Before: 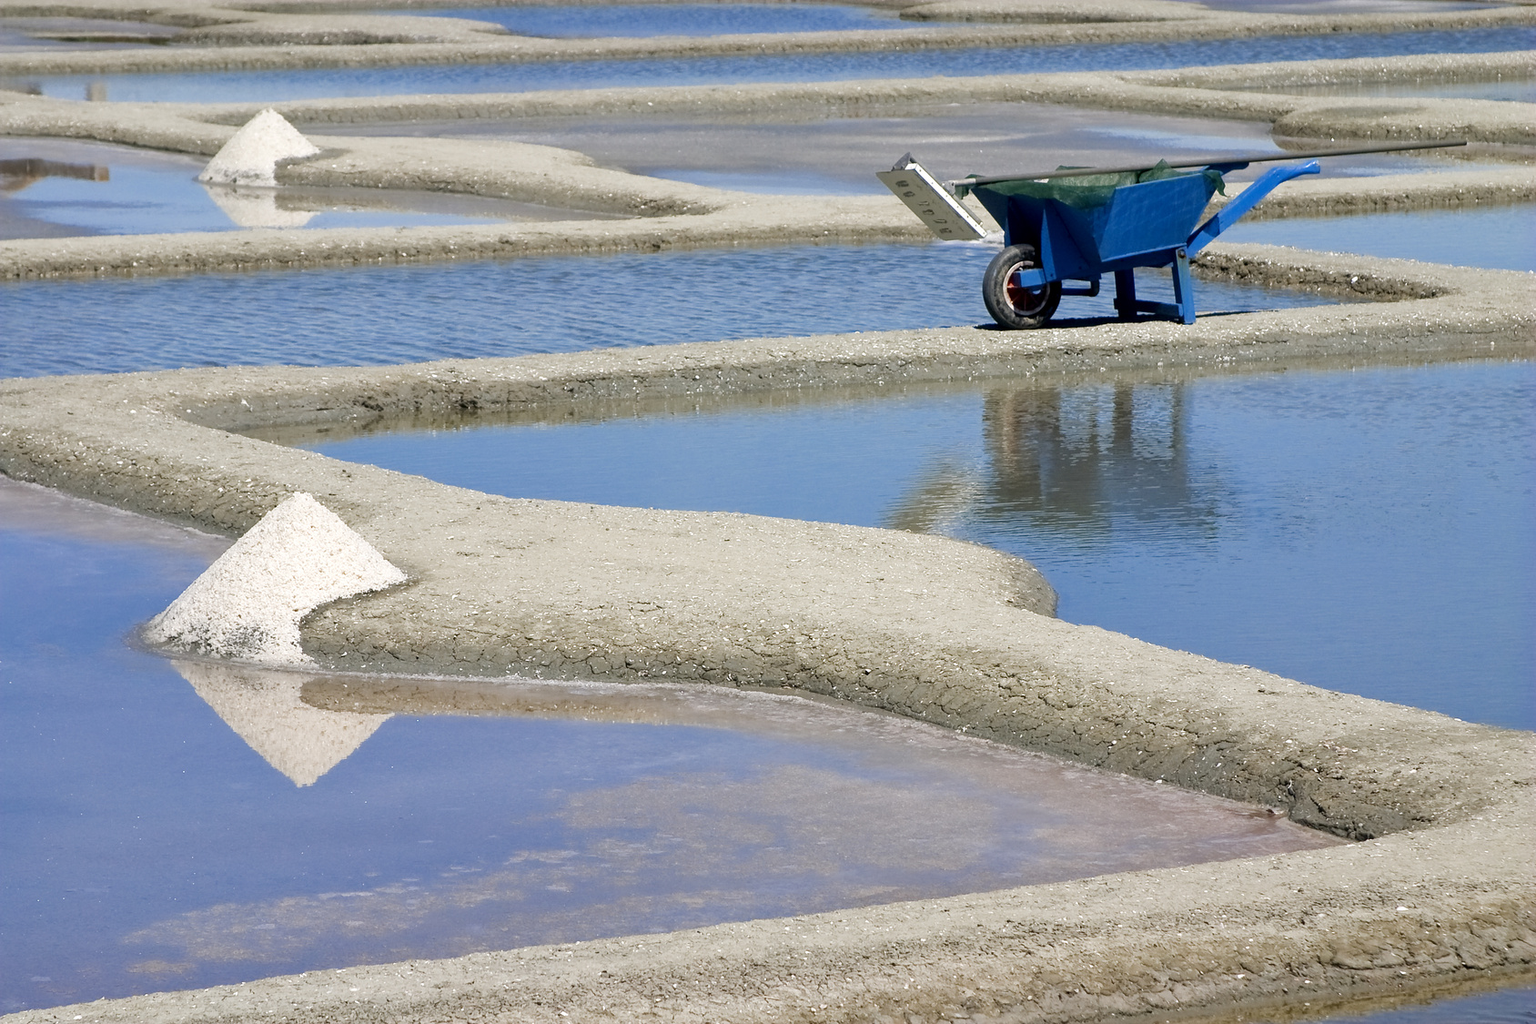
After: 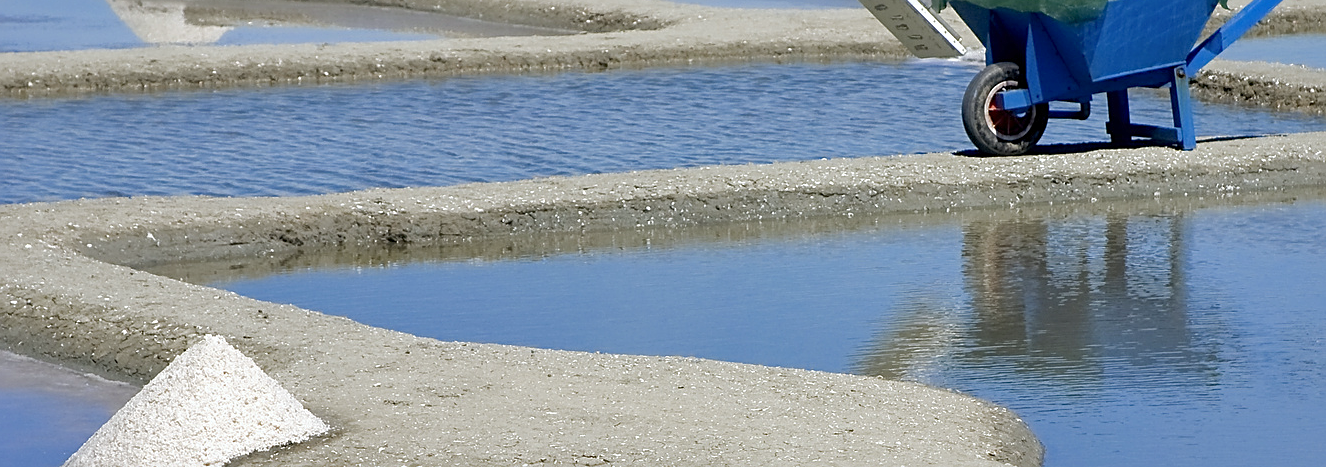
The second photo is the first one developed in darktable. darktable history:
crop: left 7.036%, top 18.398%, right 14.379%, bottom 40.043%
shadows and highlights: on, module defaults
white balance: red 0.982, blue 1.018
sharpen: on, module defaults
